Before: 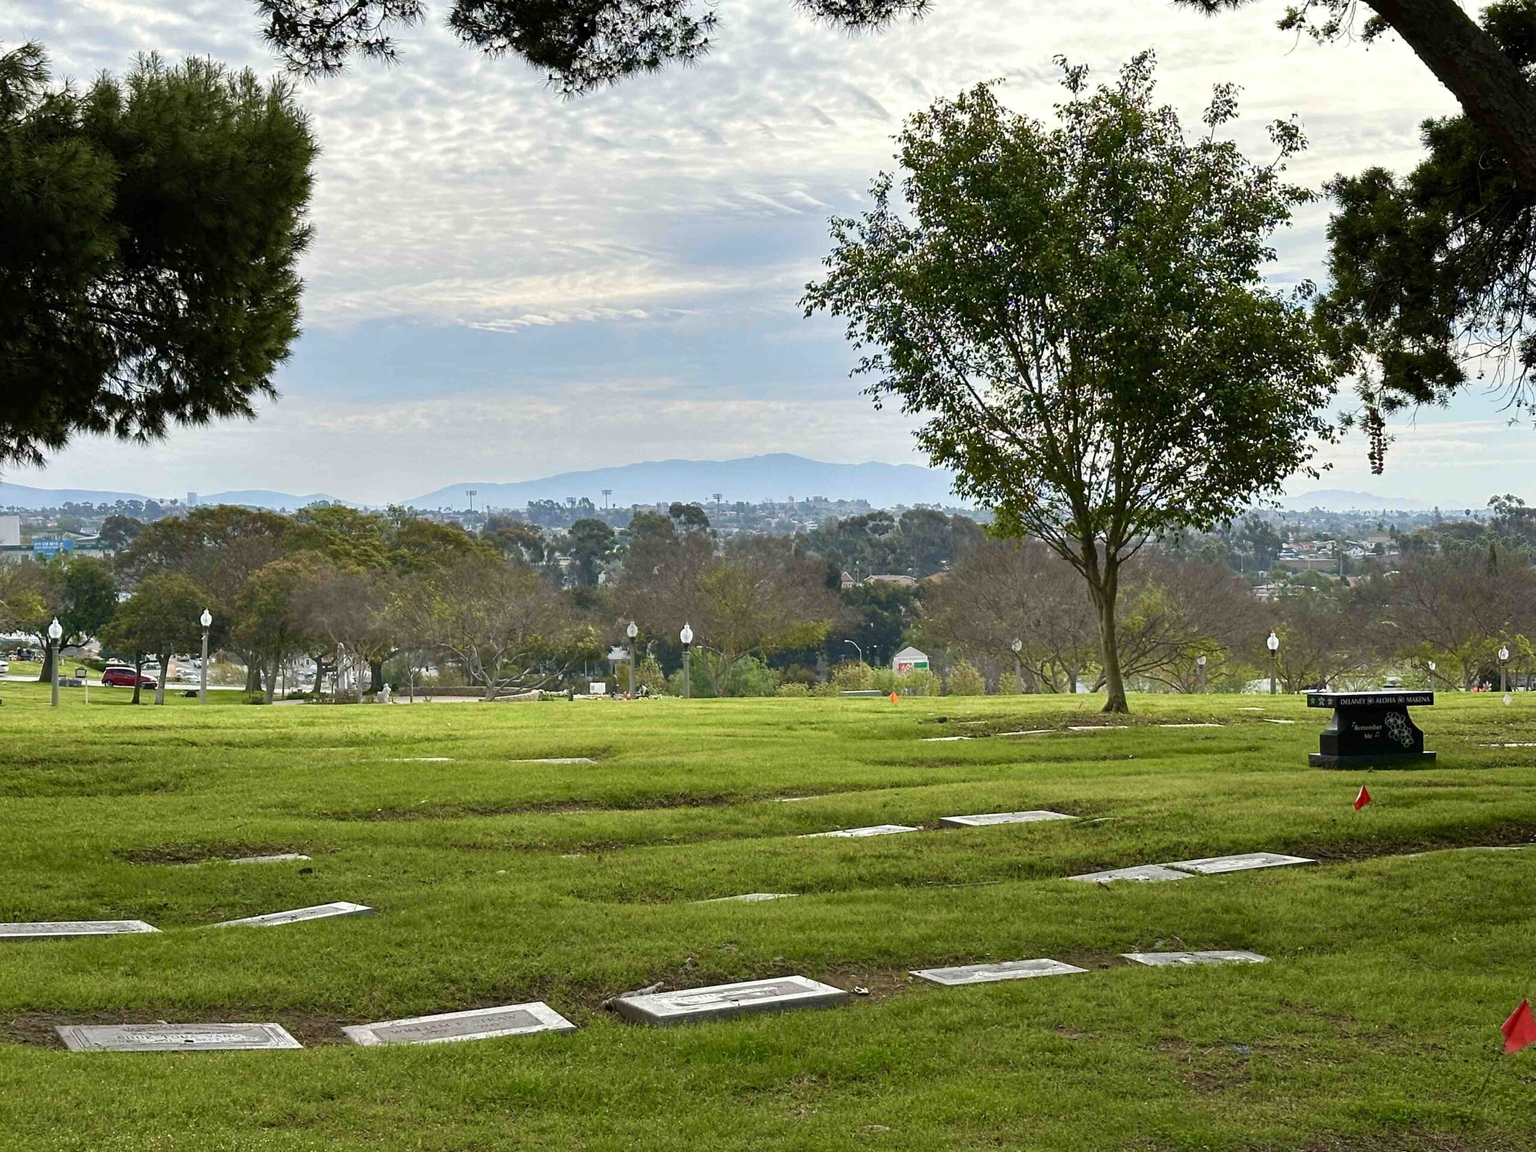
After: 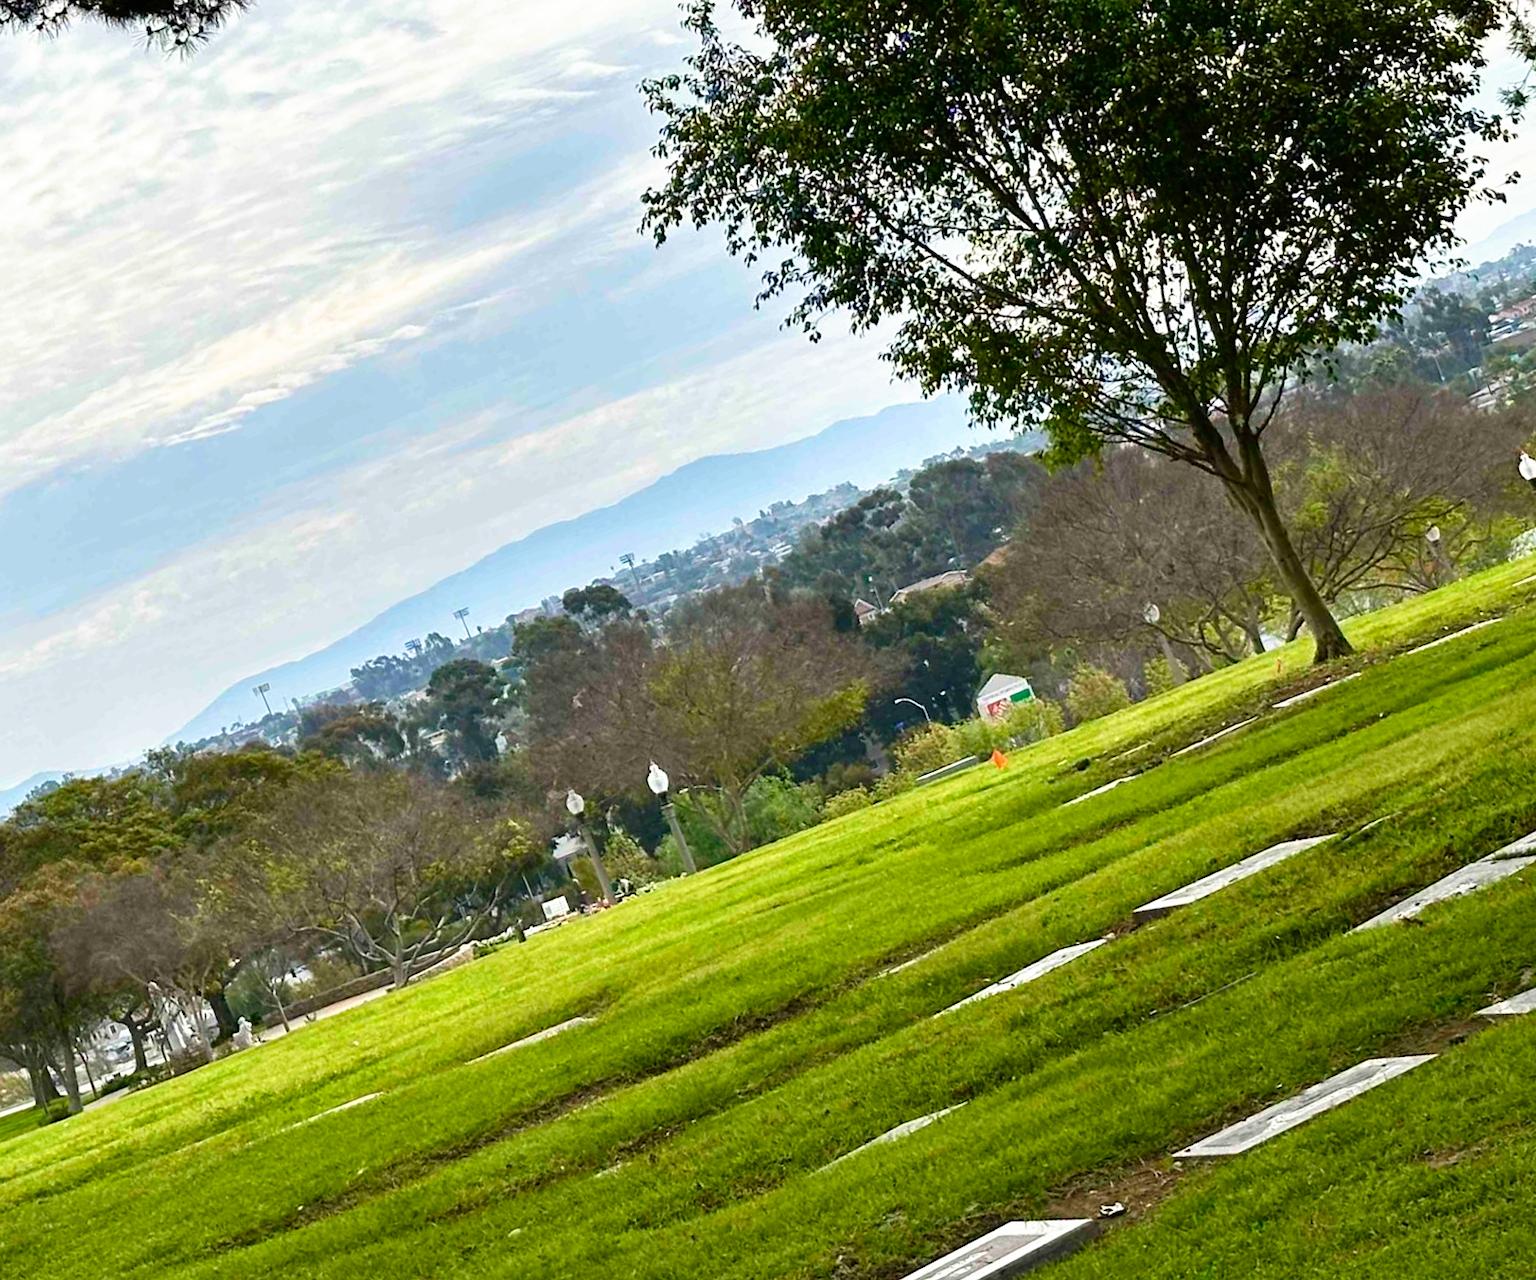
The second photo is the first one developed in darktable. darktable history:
crop and rotate: angle 20.45°, left 6.857%, right 4.199%, bottom 1.103%
tone curve: curves: ch0 [(0, 0) (0.003, 0.001) (0.011, 0.005) (0.025, 0.01) (0.044, 0.019) (0.069, 0.029) (0.1, 0.042) (0.136, 0.078) (0.177, 0.129) (0.224, 0.182) (0.277, 0.246) (0.335, 0.318) (0.399, 0.396) (0.468, 0.481) (0.543, 0.573) (0.623, 0.672) (0.709, 0.777) (0.801, 0.881) (0.898, 0.975) (1, 1)], preserve colors none
